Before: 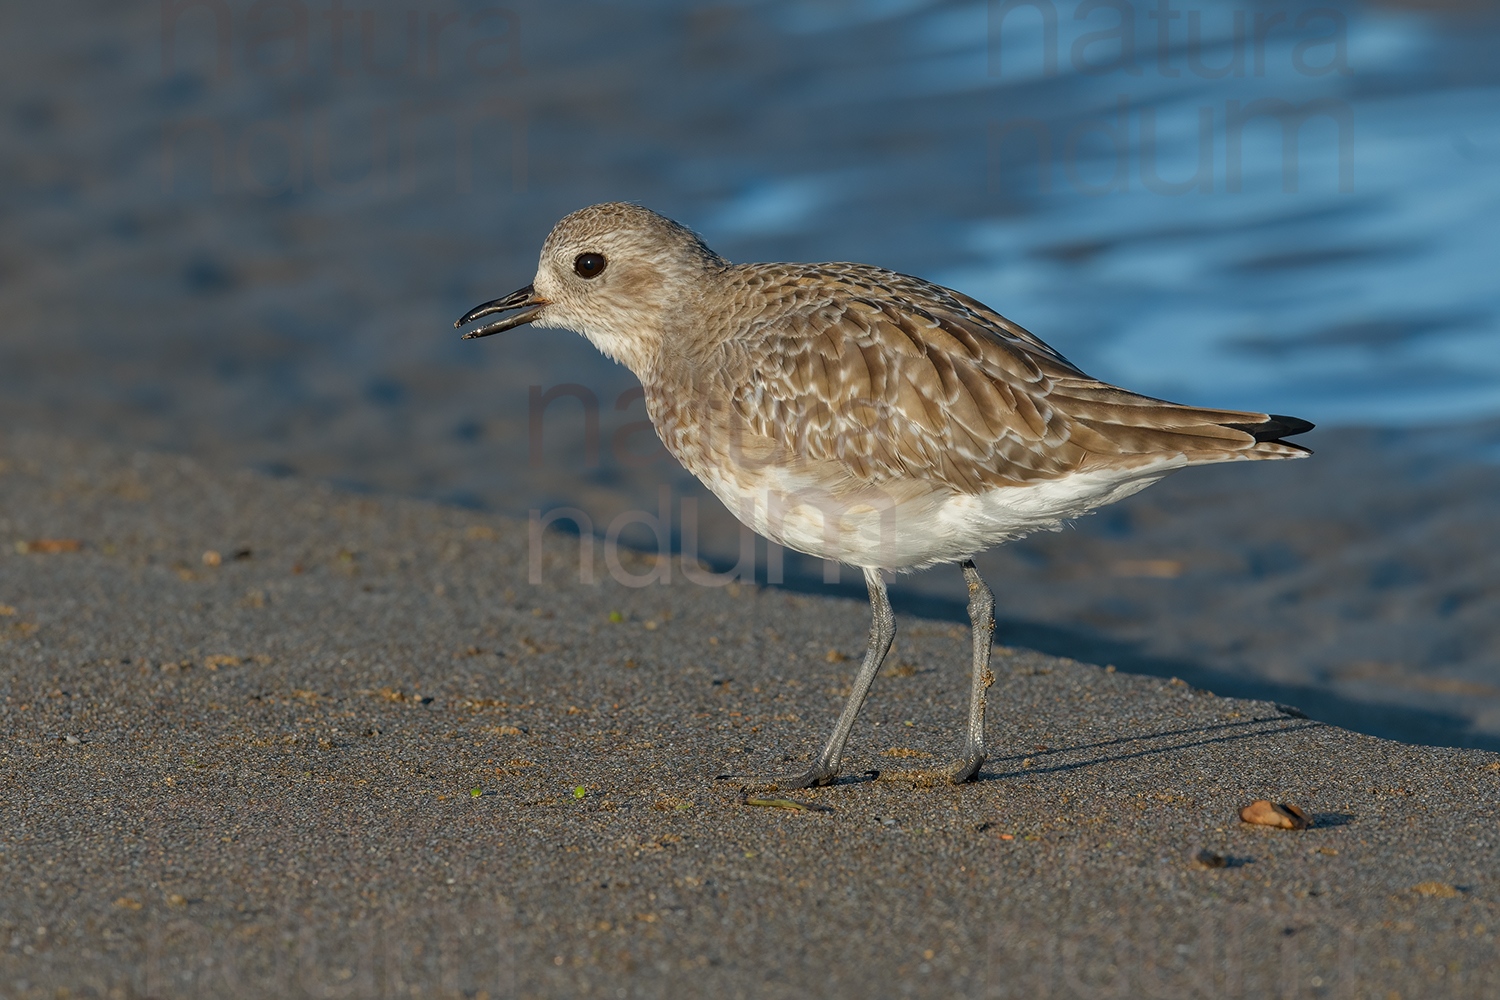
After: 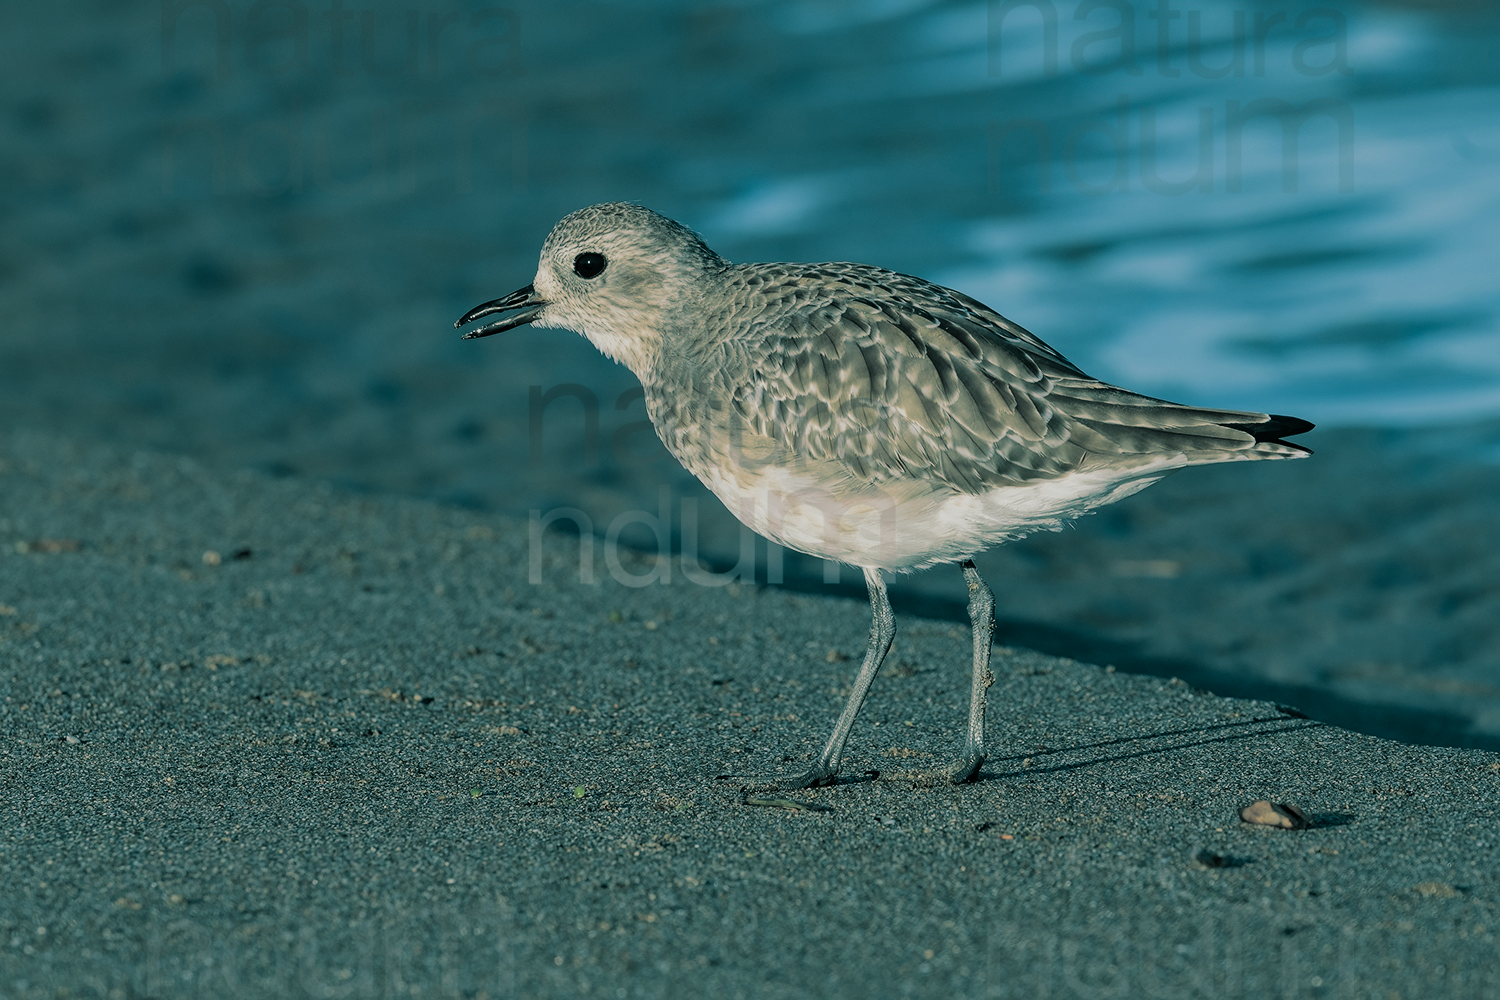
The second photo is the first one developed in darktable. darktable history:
sigmoid: skew -0.2, preserve hue 0%, red attenuation 0.1, red rotation 0.035, green attenuation 0.1, green rotation -0.017, blue attenuation 0.15, blue rotation -0.052, base primaries Rec2020
split-toning: shadows › hue 186.43°, highlights › hue 49.29°, compress 30.29%
